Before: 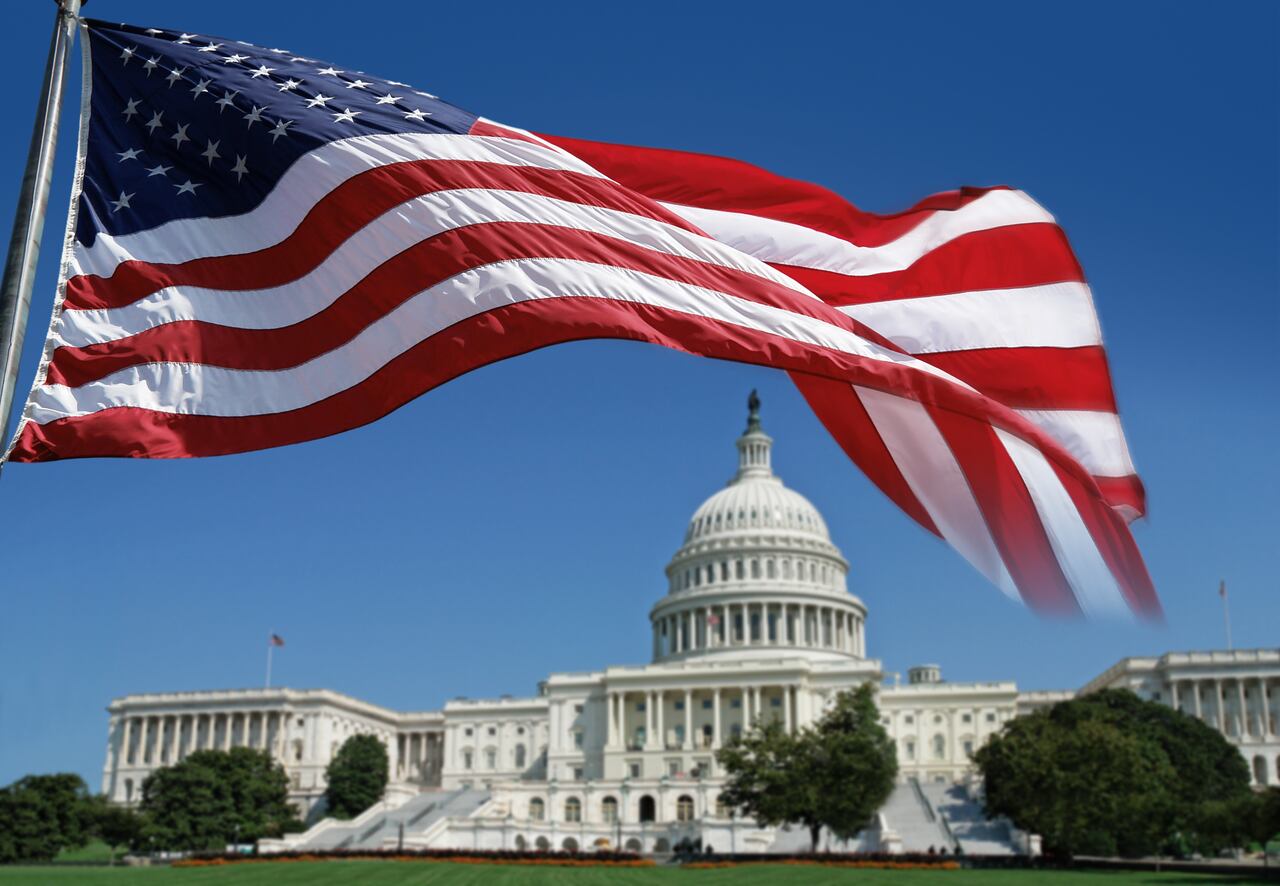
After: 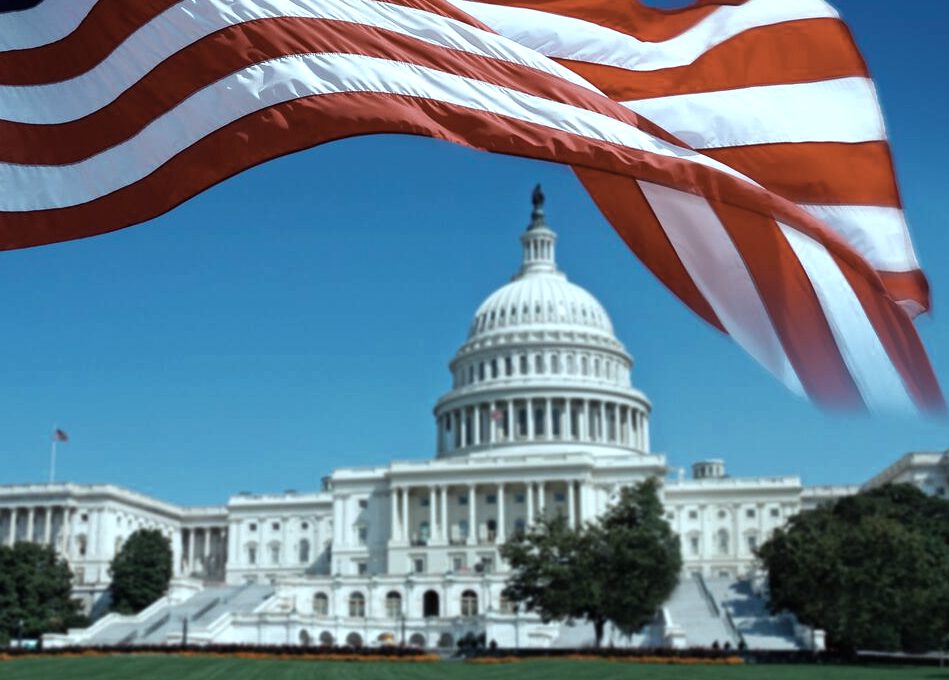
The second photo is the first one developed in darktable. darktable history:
color zones: curves: ch0 [(0.018, 0.548) (0.197, 0.654) (0.425, 0.447) (0.605, 0.658) (0.732, 0.579)]; ch1 [(0.105, 0.531) (0.224, 0.531) (0.386, 0.39) (0.618, 0.456) (0.732, 0.456) (0.956, 0.421)]; ch2 [(0.039, 0.583) (0.215, 0.465) (0.399, 0.544) (0.465, 0.548) (0.614, 0.447) (0.724, 0.43) (0.882, 0.623) (0.956, 0.632)]
color balance rgb: shadows lift › luminance -21.391%, shadows lift › chroma 6.589%, shadows lift › hue 268.43°, perceptual saturation grading › global saturation 25.072%, global vibrance 20%
crop: left 16.878%, top 23.194%, right 8.962%
color correction: highlights a* -12.39, highlights b* -17.46, saturation 0.702
